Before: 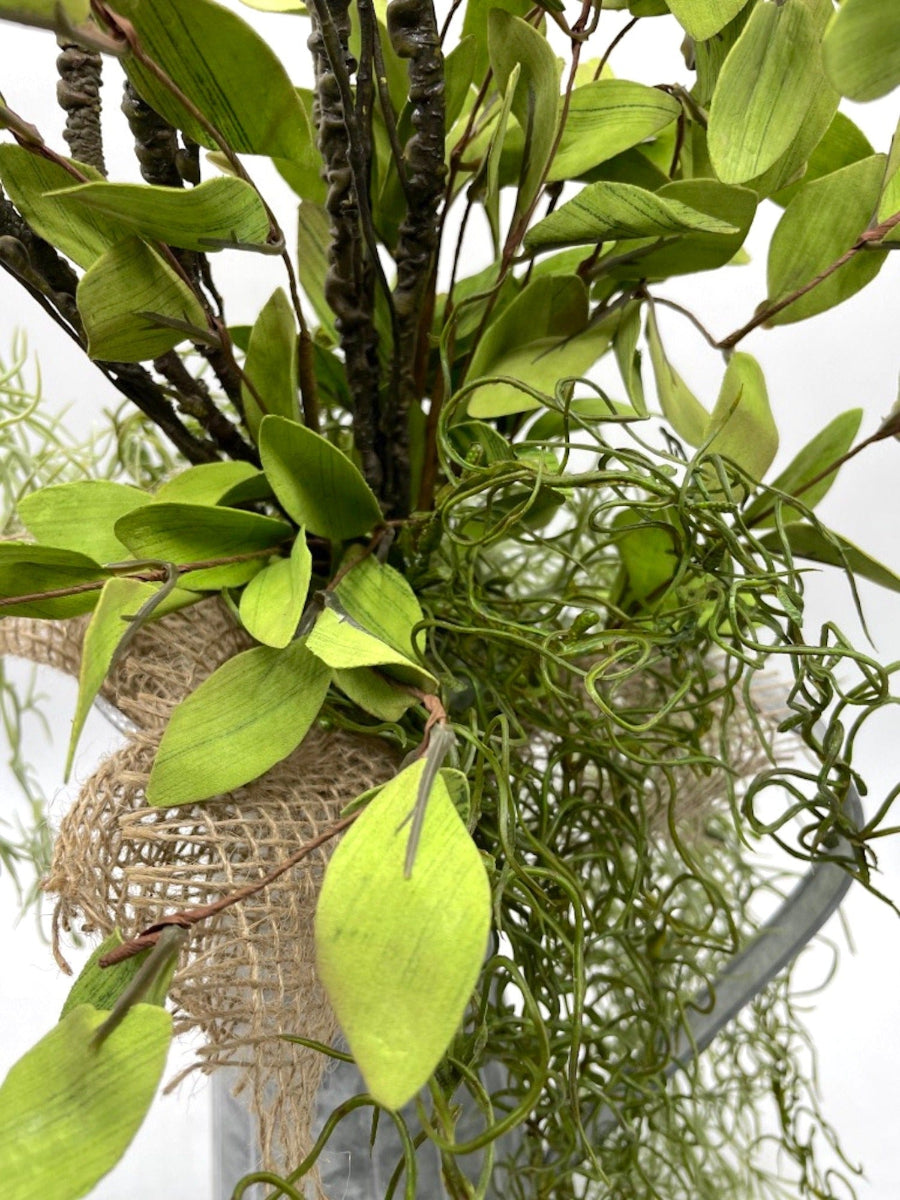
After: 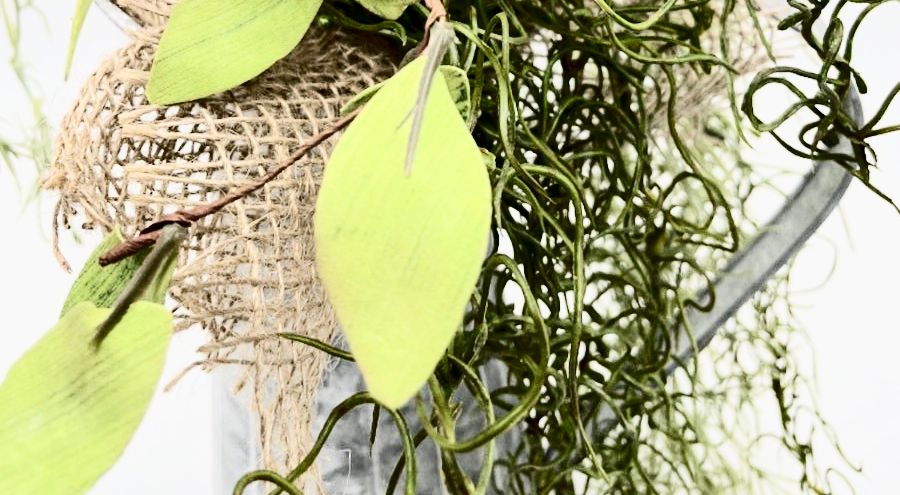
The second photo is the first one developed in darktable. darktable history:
exposure: exposure 0.493 EV, compensate highlight preservation false
filmic rgb: black relative exposure -7.65 EV, white relative exposure 4.56 EV, hardness 3.61, contrast 0.987, iterations of high-quality reconstruction 0
contrast brightness saturation: contrast 0.512, saturation -0.087
crop and rotate: top 58.579%, bottom 0.131%
